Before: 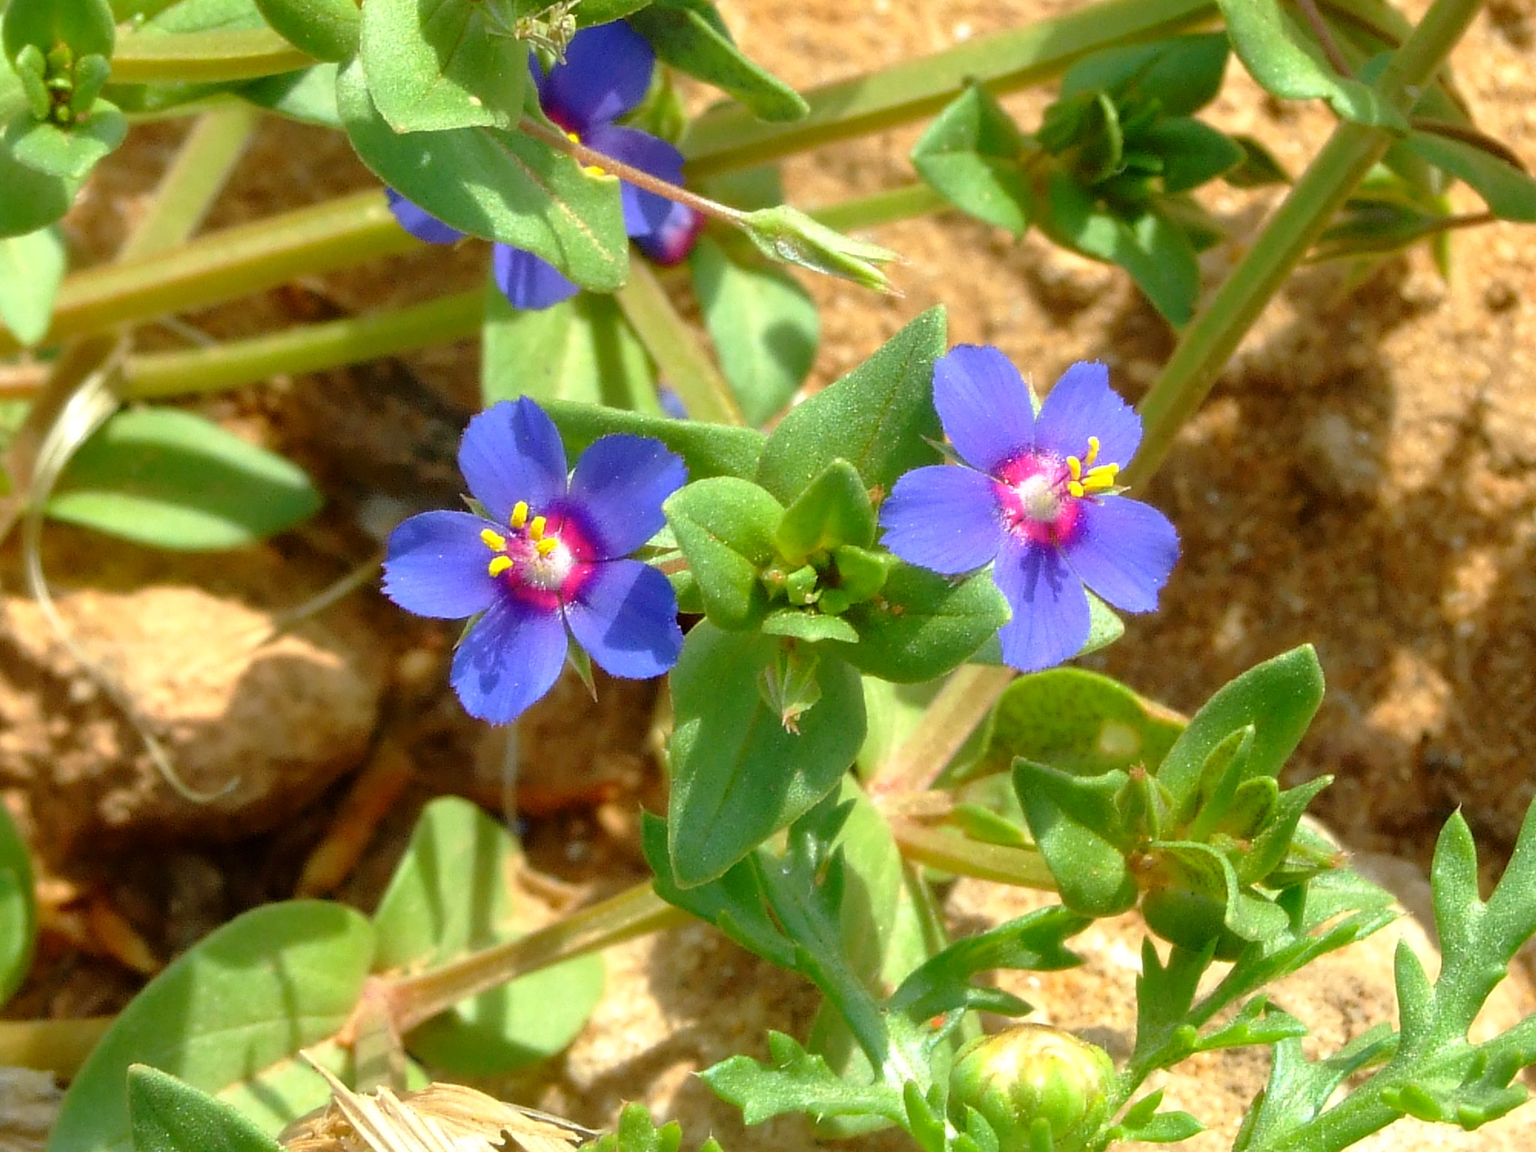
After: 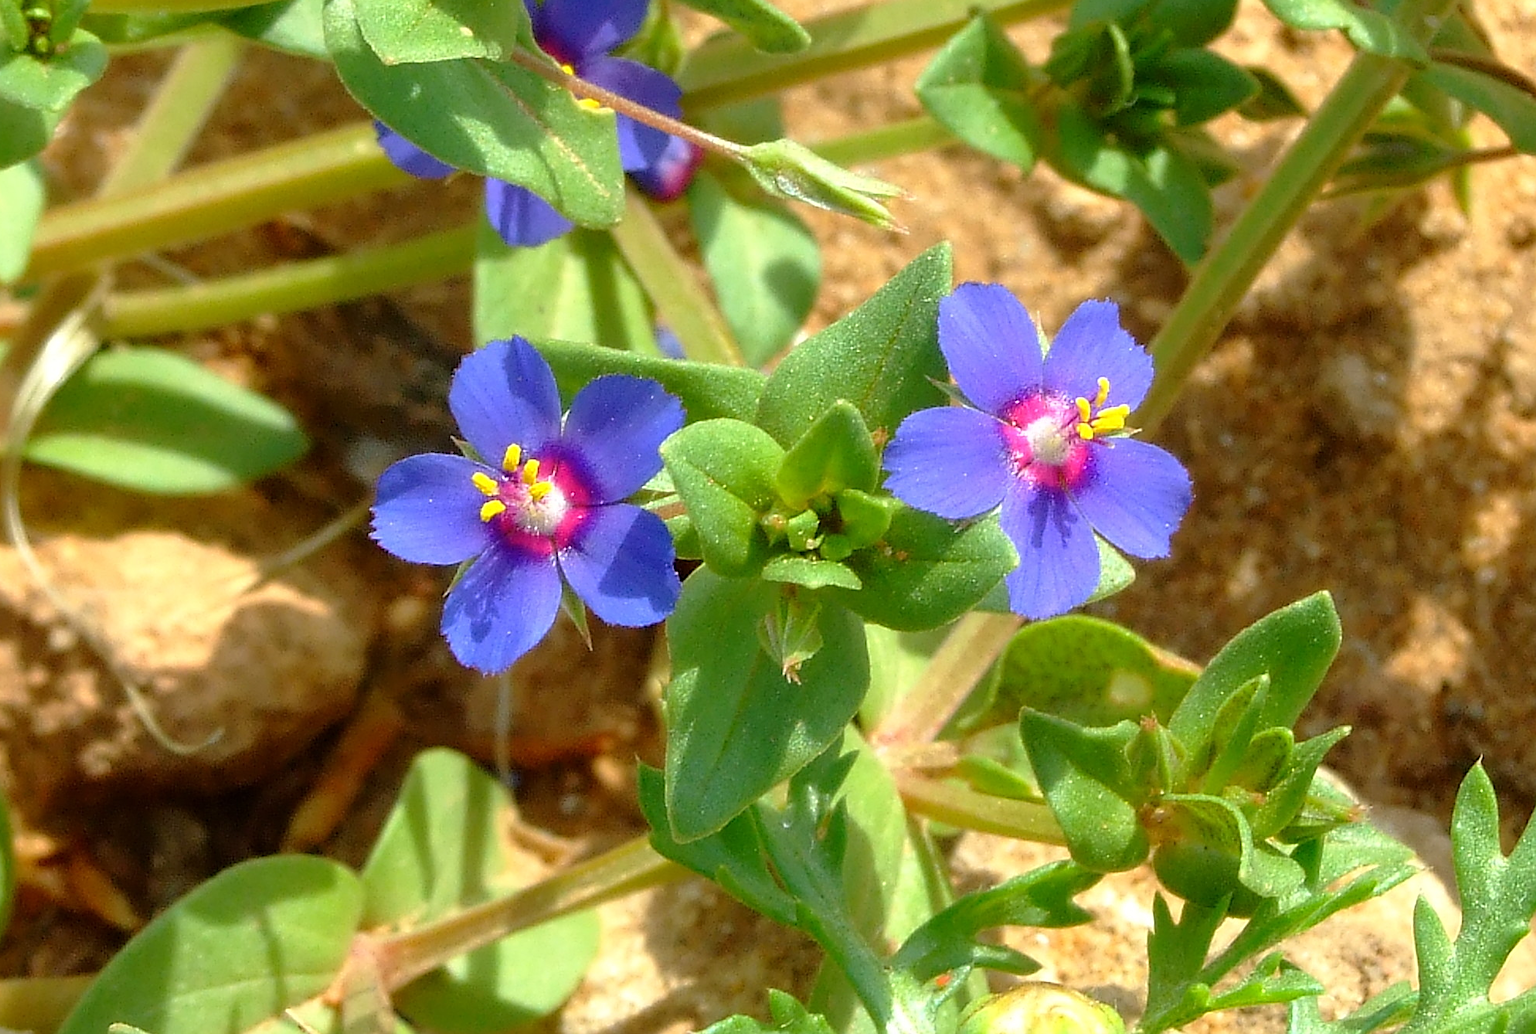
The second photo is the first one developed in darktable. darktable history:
sharpen: on, module defaults
crop: left 1.507%, top 6.147%, right 1.379%, bottom 6.637%
